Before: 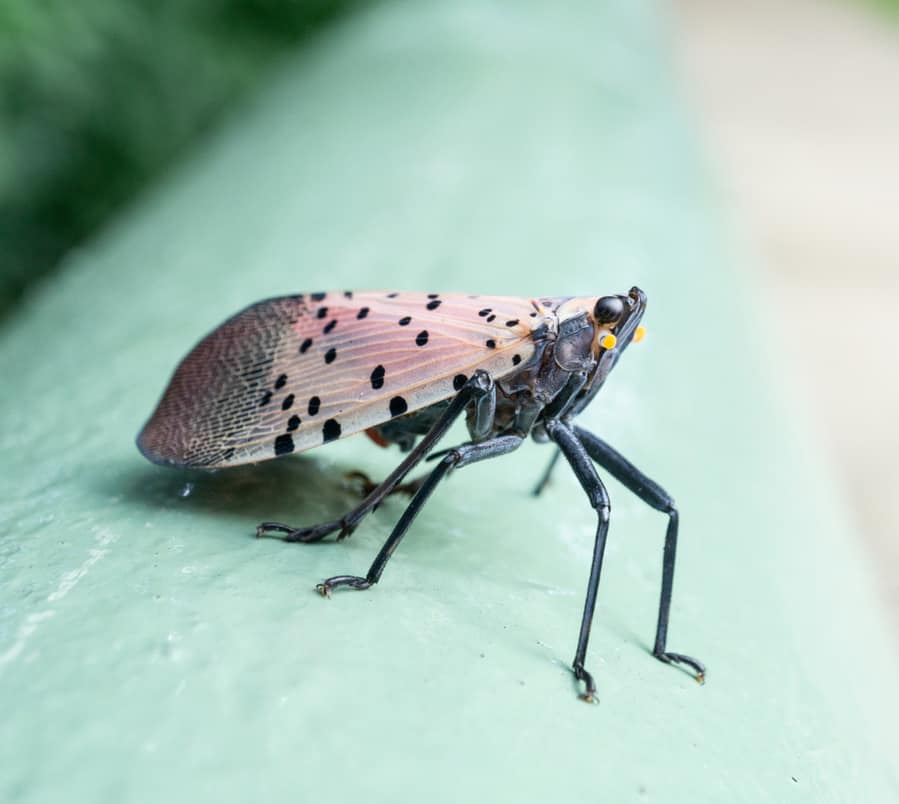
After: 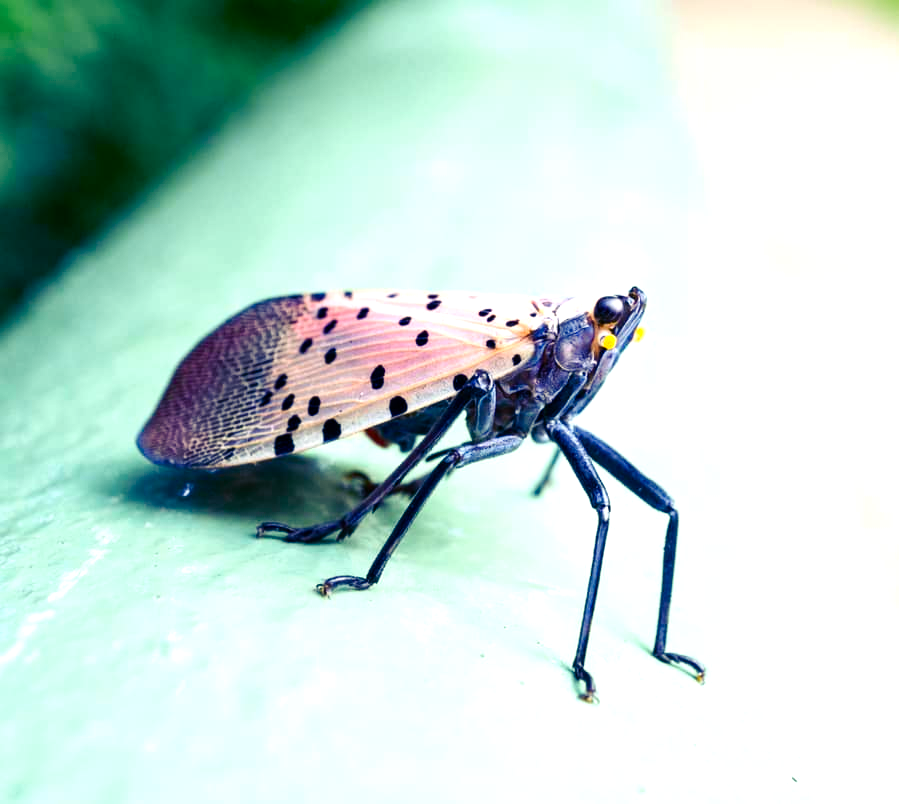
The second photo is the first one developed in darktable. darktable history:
tone equalizer: -8 EV -0.789 EV, -7 EV -0.71 EV, -6 EV -0.626 EV, -5 EV -0.373 EV, -3 EV 0.38 EV, -2 EV 0.6 EV, -1 EV 0.694 EV, +0 EV 0.766 EV, edges refinement/feathering 500, mask exposure compensation -1.57 EV, preserve details no
color balance rgb: shadows lift › luminance -28.917%, shadows lift › chroma 15.008%, shadows lift › hue 271.06°, linear chroma grading › global chroma 14.397%, perceptual saturation grading › global saturation 20%, perceptual saturation grading › highlights -24.932%, perceptual saturation grading › shadows 50.496%, global vibrance 9.333%
color correction: highlights a* 3.29, highlights b* 2.23, saturation 1.22
